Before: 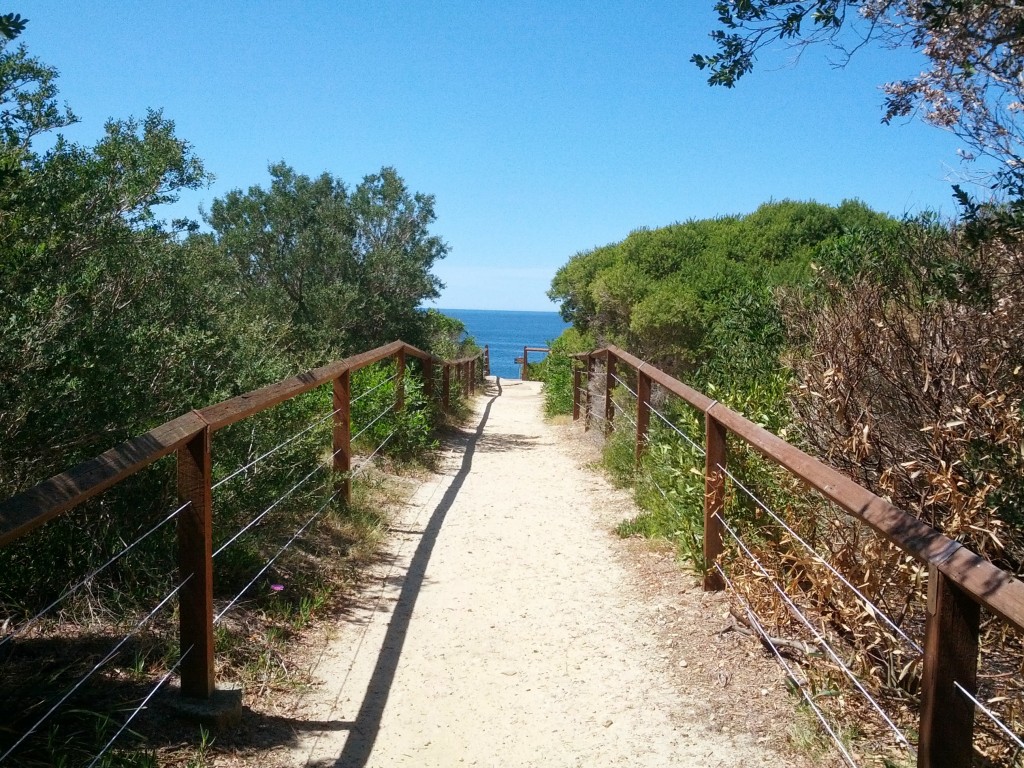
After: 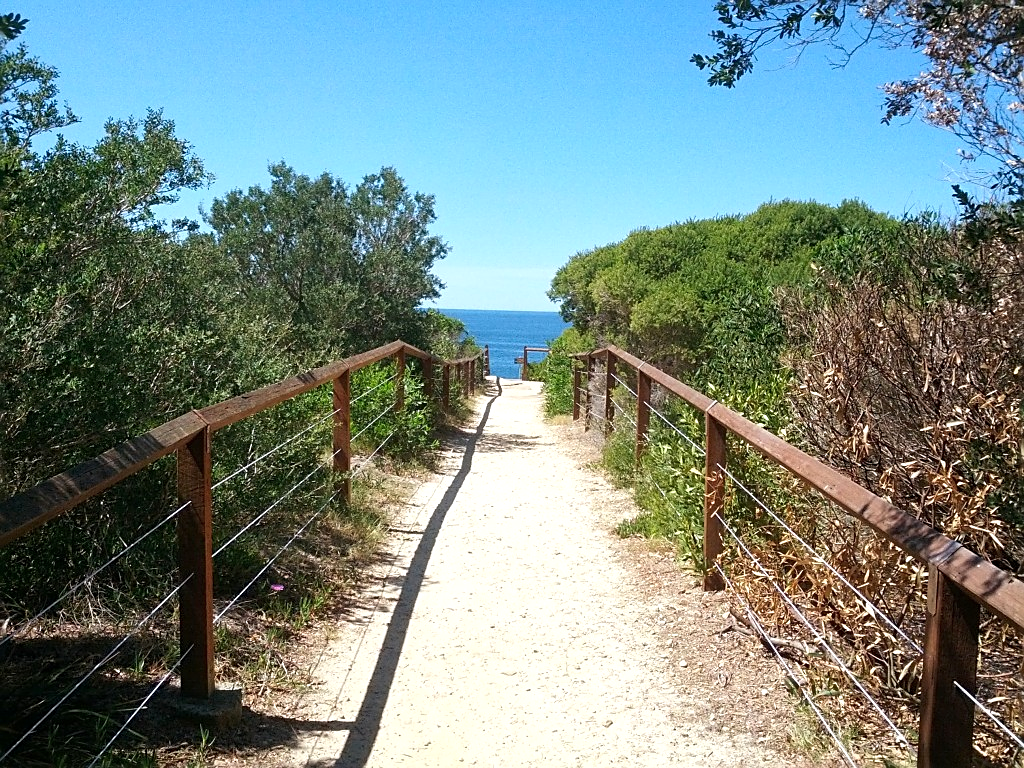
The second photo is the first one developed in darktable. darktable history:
exposure: exposure 0.29 EV, compensate highlight preservation false
sharpen: on, module defaults
